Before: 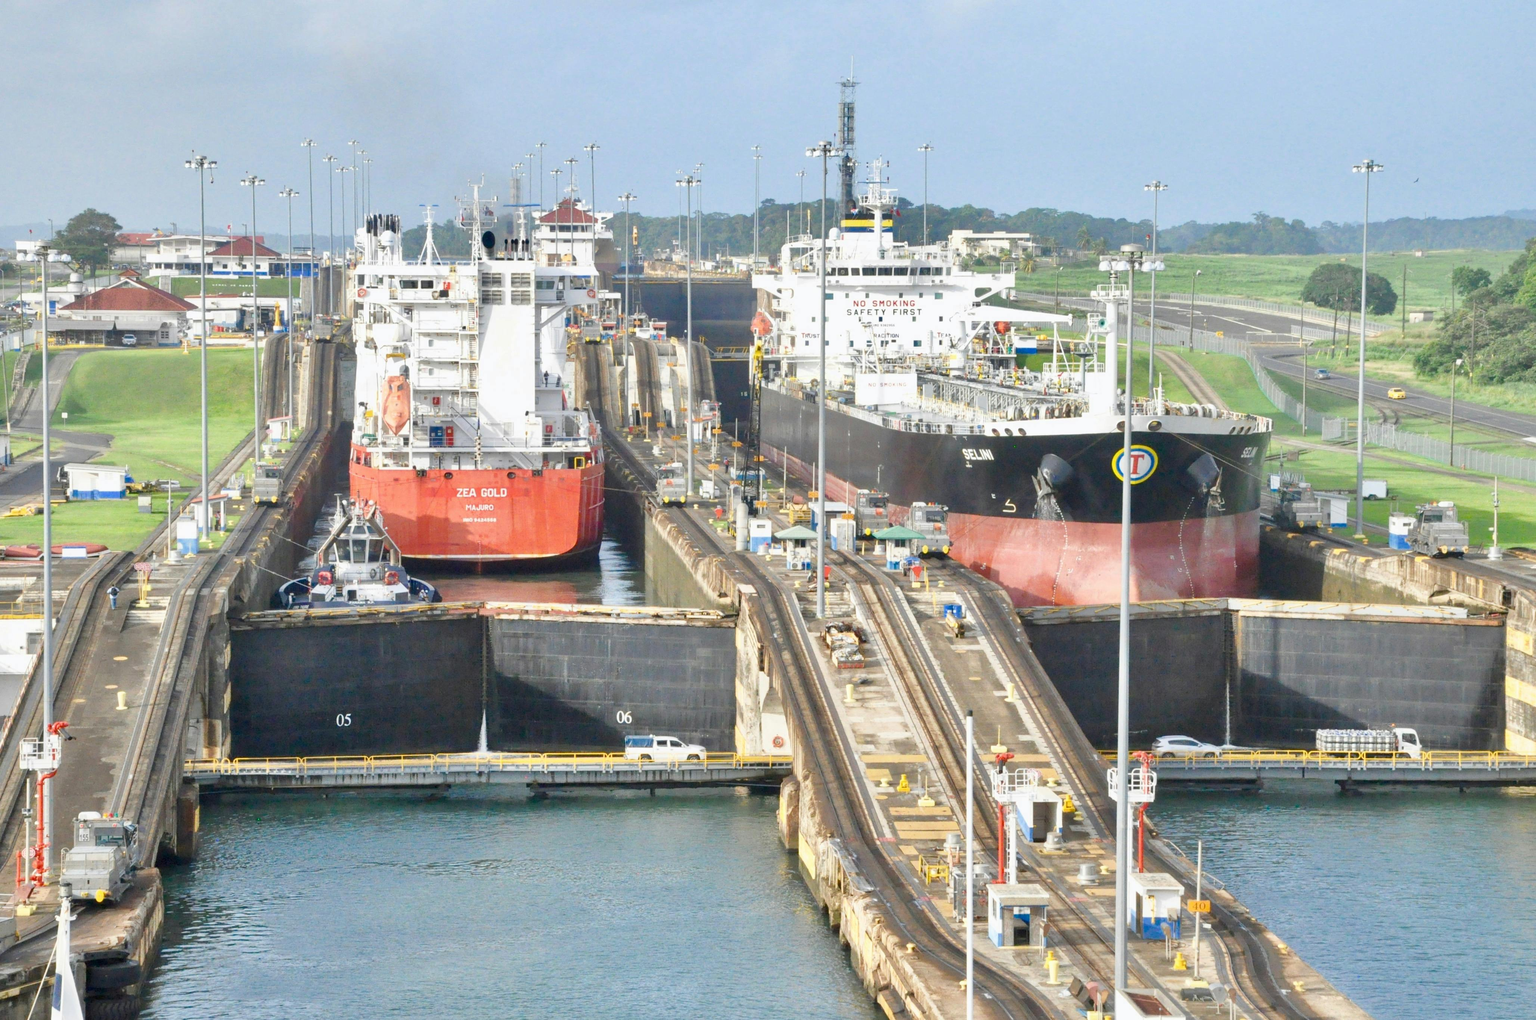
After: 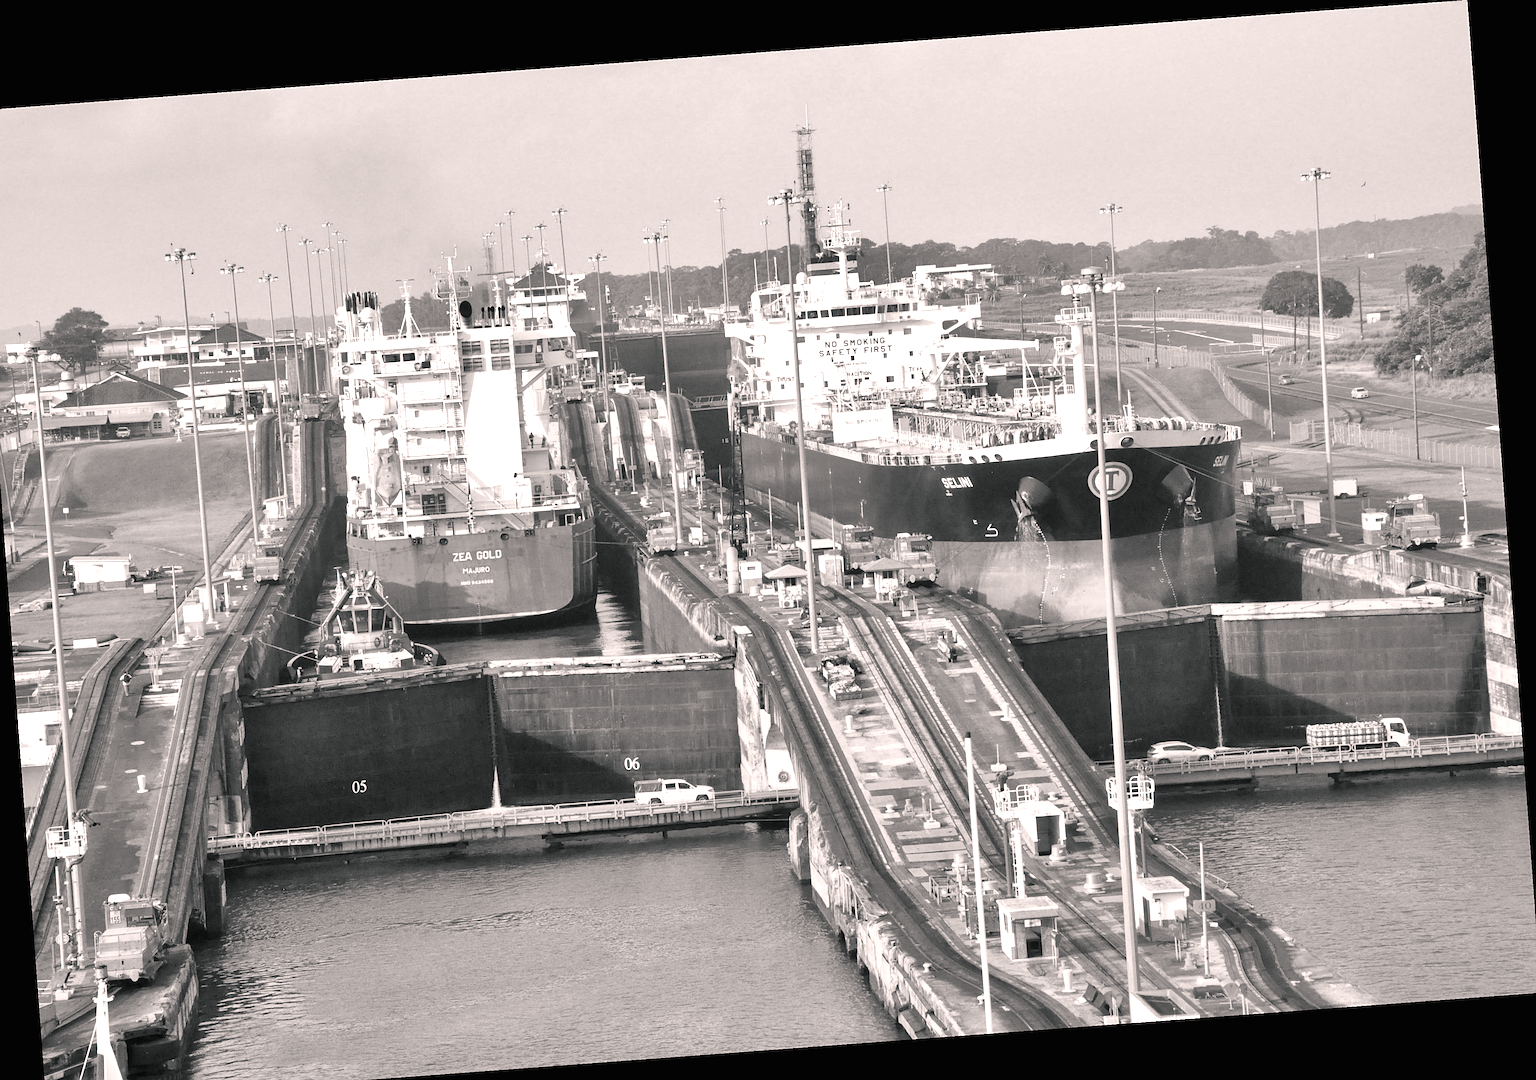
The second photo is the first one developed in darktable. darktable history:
crop: left 1.743%, right 0.268%, bottom 2.011%
color balance rgb: shadows lift › chroma 1%, shadows lift › hue 217.2°, power › hue 310.8°, highlights gain › chroma 2%, highlights gain › hue 44.4°, global offset › luminance 0.25%, global offset › hue 171.6°, perceptual saturation grading › global saturation 14.09%, perceptual saturation grading › highlights -30%, perceptual saturation grading › shadows 50.67%, global vibrance 25%, contrast 20%
rotate and perspective: rotation -4.25°, automatic cropping off
sharpen: on, module defaults
color calibration: output gray [0.18, 0.41, 0.41, 0], gray › normalize channels true, illuminant same as pipeline (D50), adaptation XYZ, x 0.346, y 0.359, gamut compression 0
